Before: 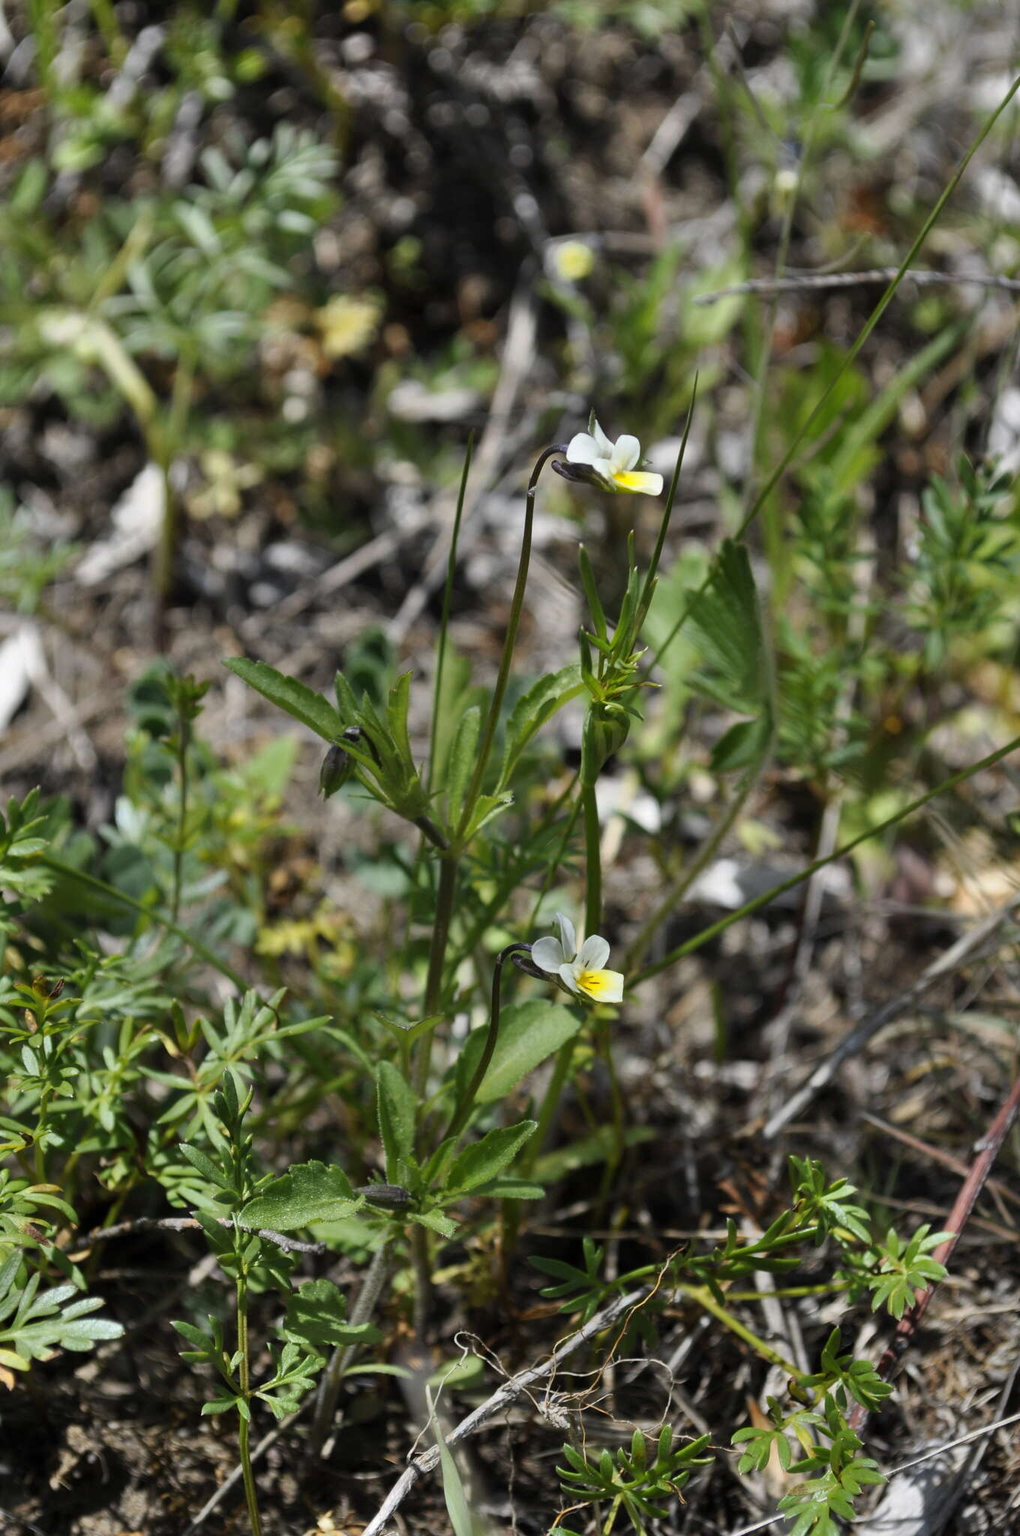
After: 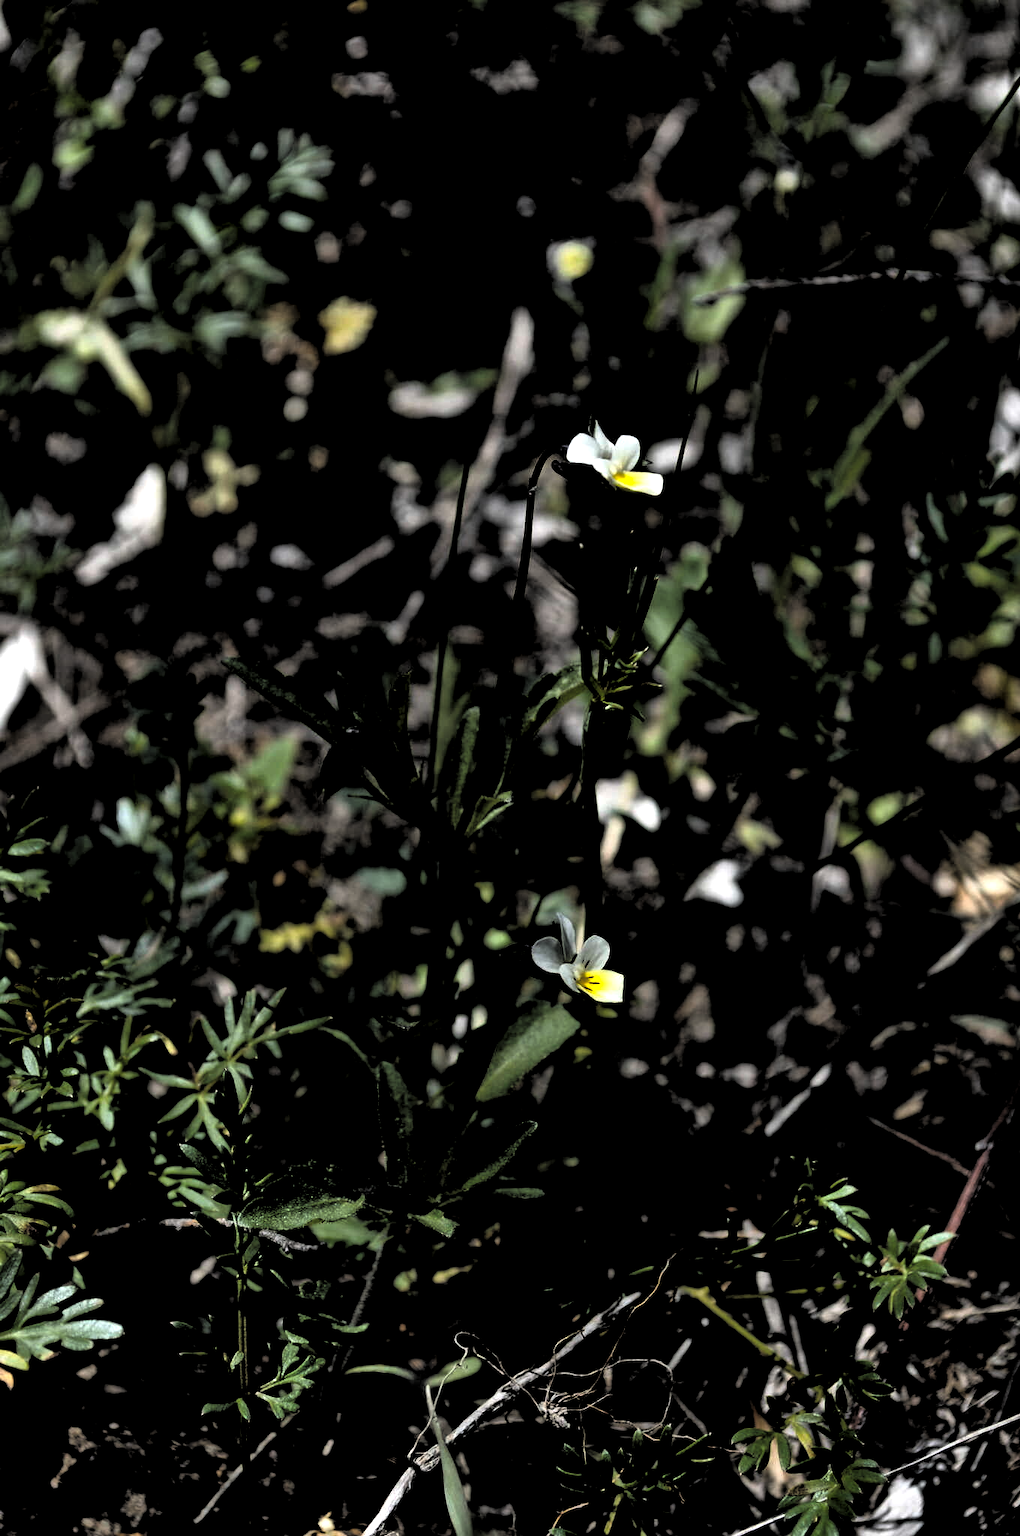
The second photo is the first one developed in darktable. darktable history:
local contrast: mode bilateral grid, contrast 20, coarseness 50, detail 148%, midtone range 0.2
levels: levels [0.514, 0.759, 1]
exposure: exposure 0.375 EV, compensate highlight preservation false
